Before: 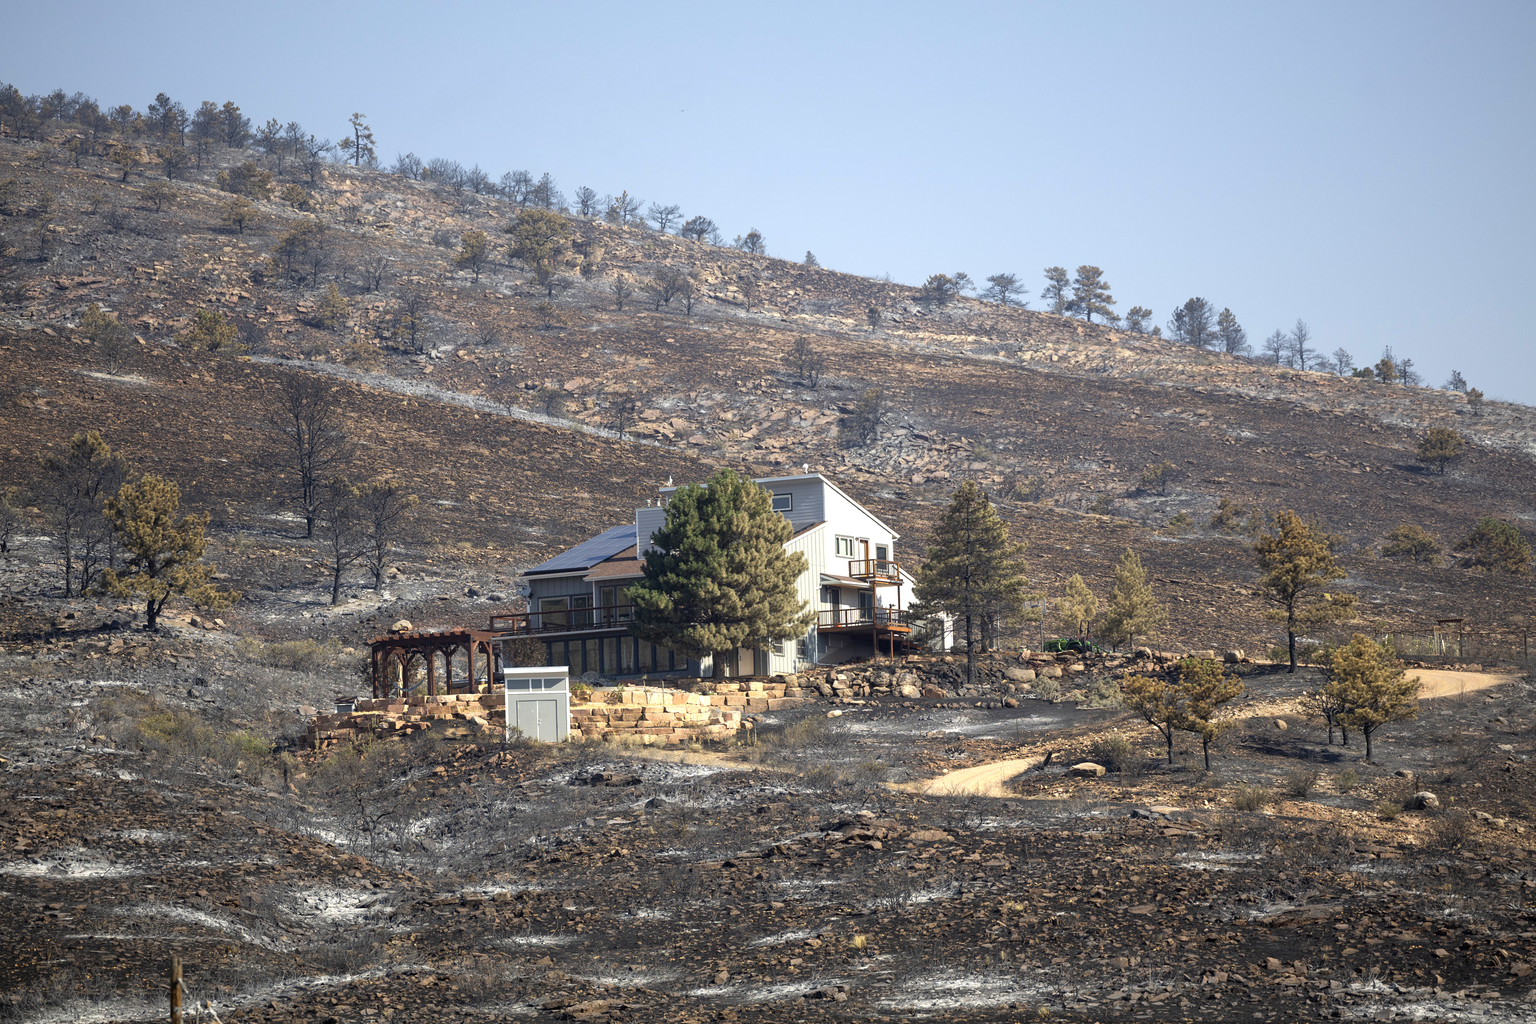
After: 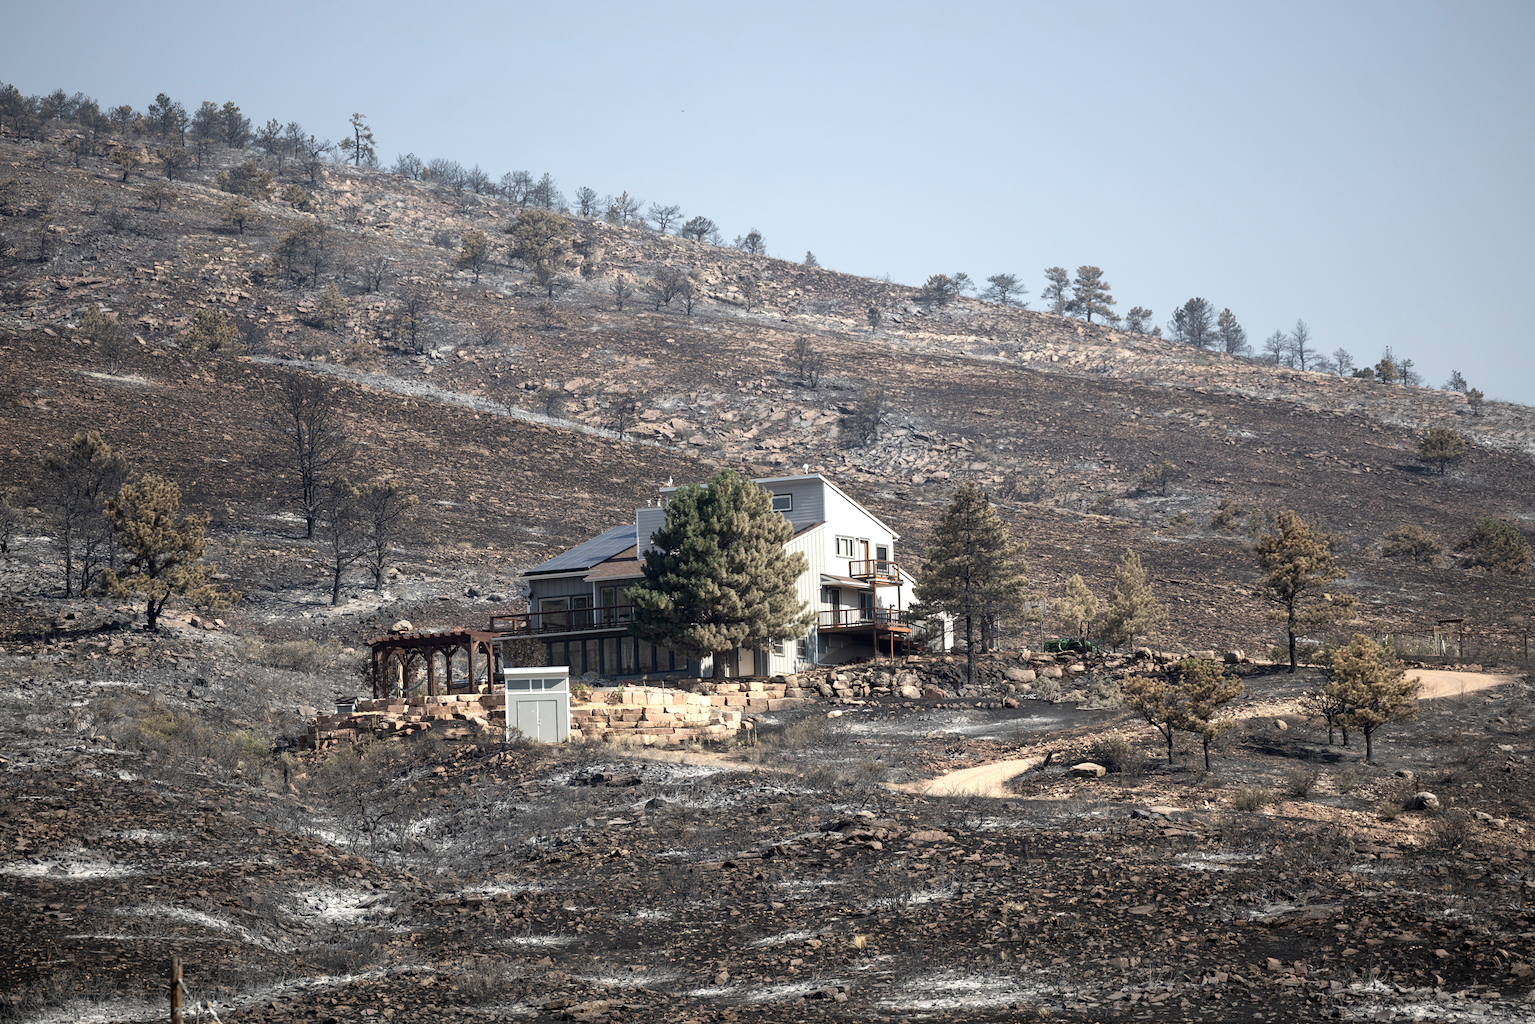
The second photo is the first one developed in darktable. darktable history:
contrast brightness saturation: contrast 0.098, saturation -0.379
